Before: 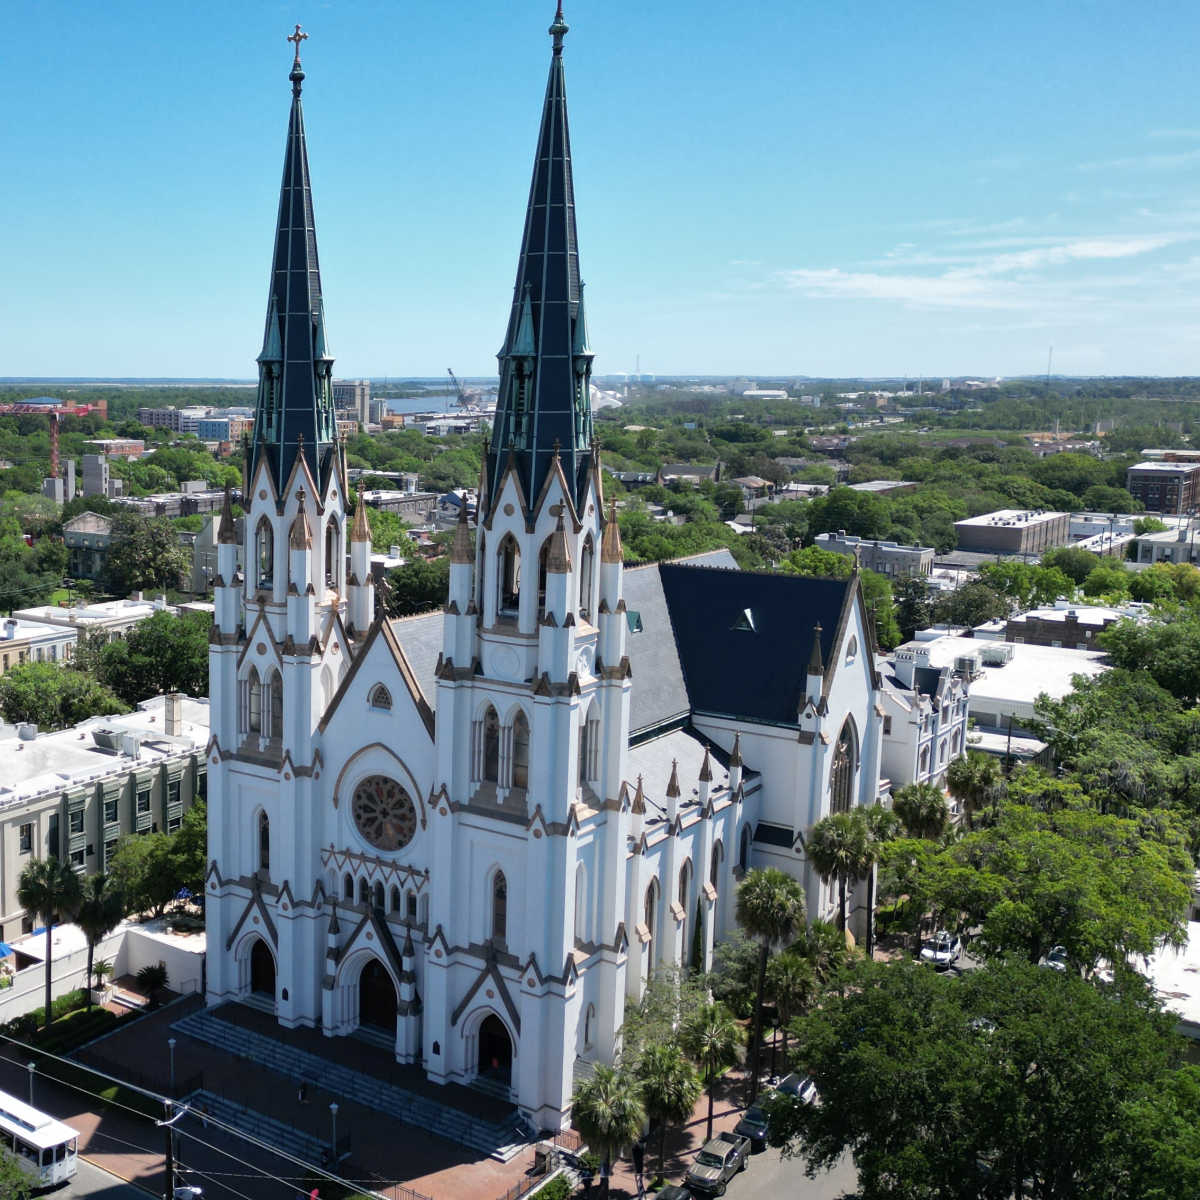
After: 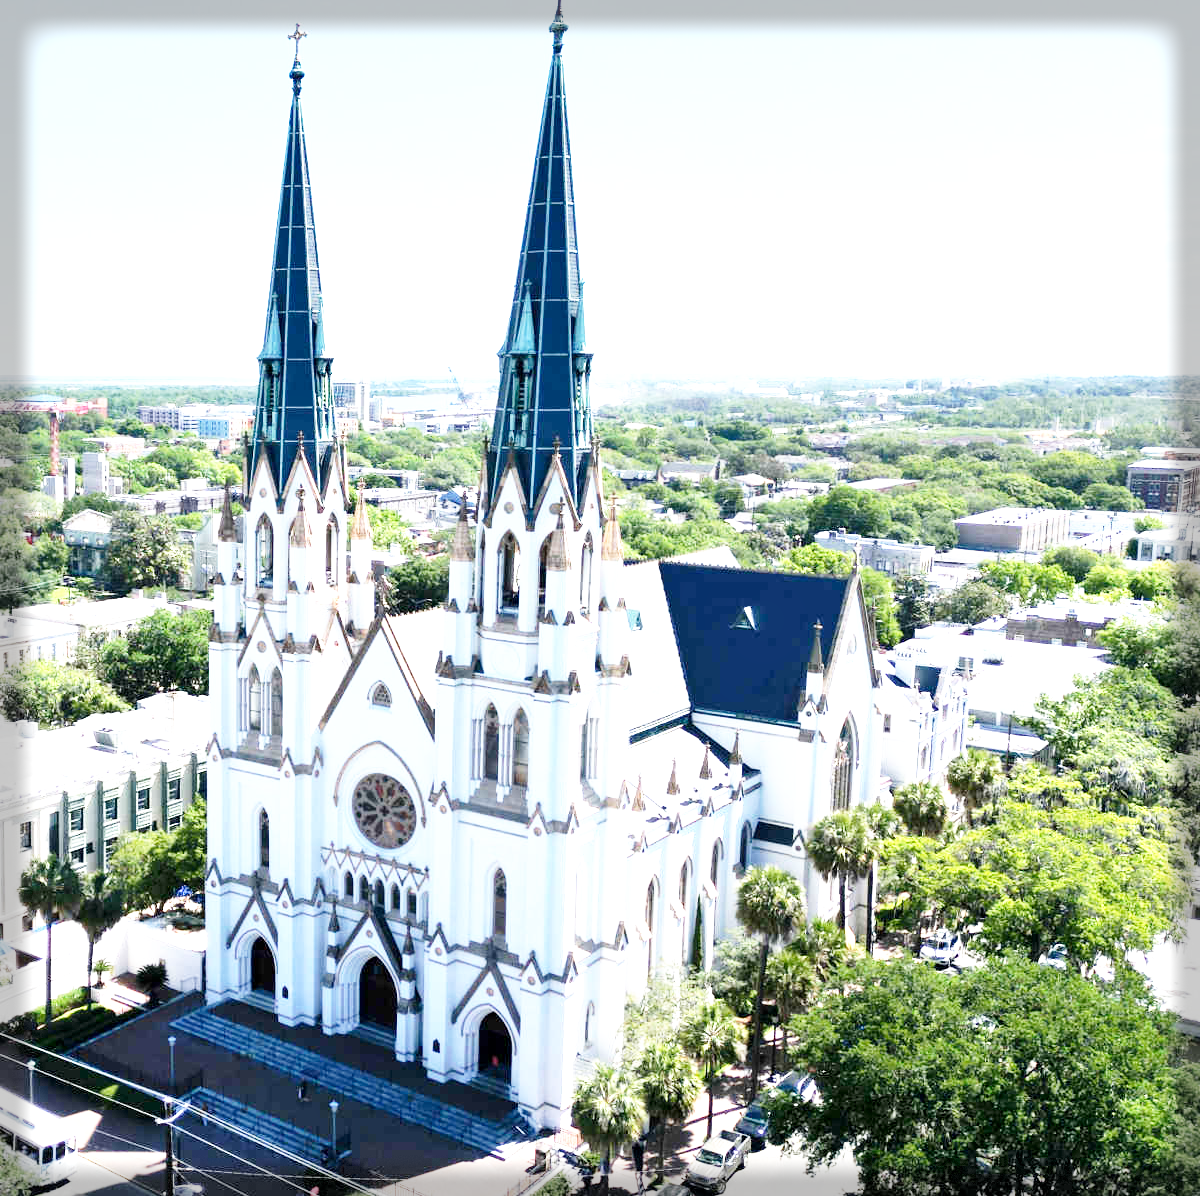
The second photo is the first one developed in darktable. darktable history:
crop: top 0.203%, bottom 0.118%
vignetting: fall-off start 92.99%, fall-off radius 5.04%, automatic ratio true, width/height ratio 1.332, shape 0.044, dithering 8-bit output
shadows and highlights: shadows 74.14, highlights -24.52, soften with gaussian
exposure: black level correction 0.001, exposure 1.713 EV, compensate exposure bias true, compensate highlight preservation false
base curve: curves: ch0 [(0, 0) (0.005, 0.002) (0.15, 0.3) (0.4, 0.7) (0.75, 0.95) (1, 1)], preserve colors none
